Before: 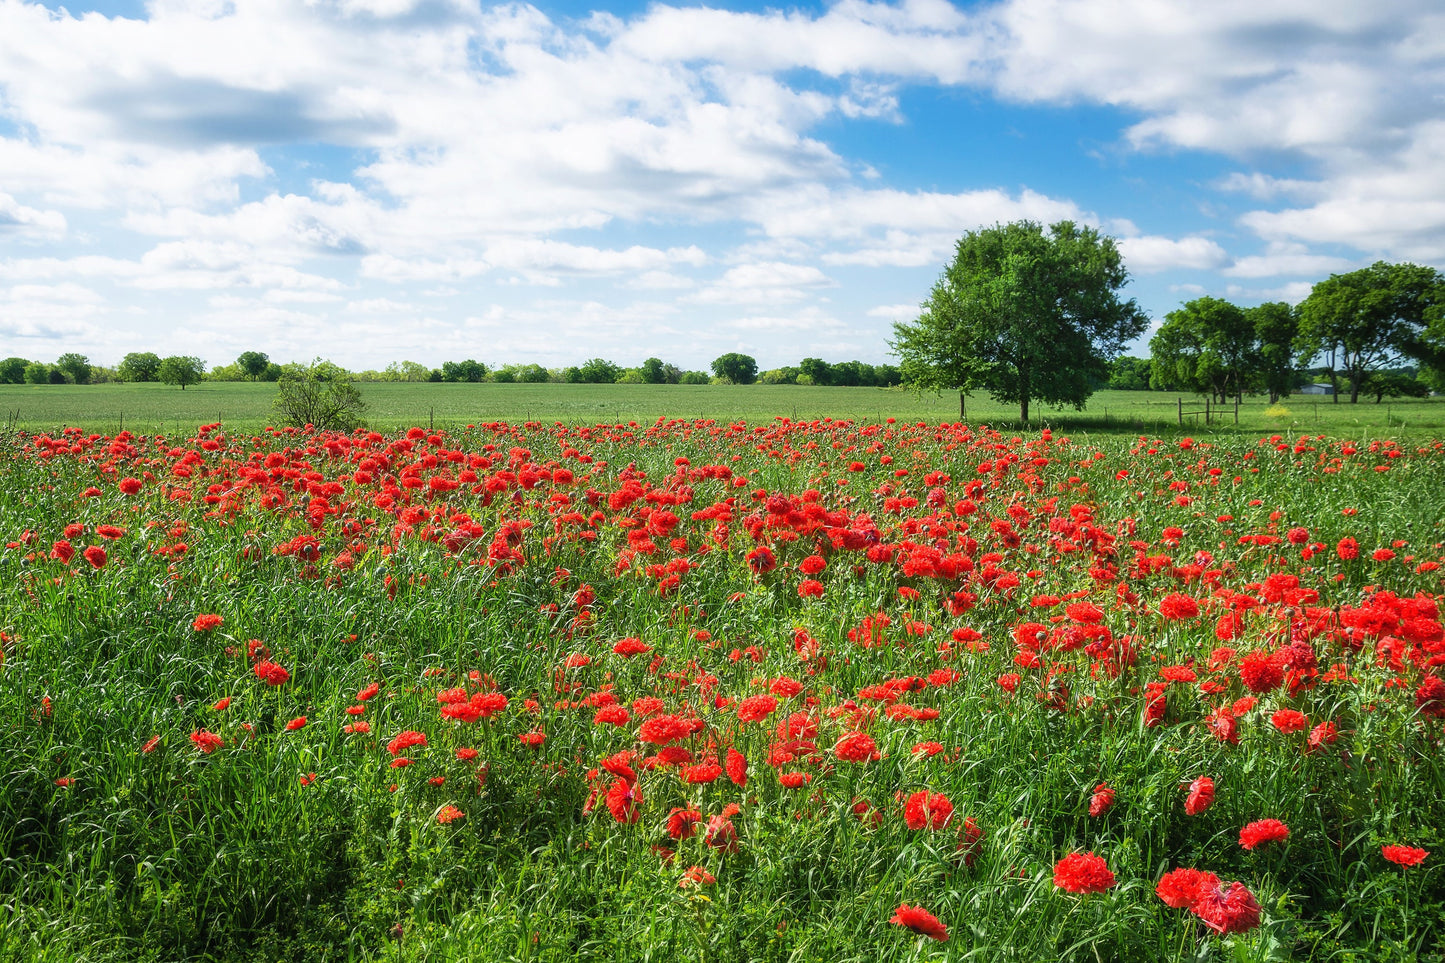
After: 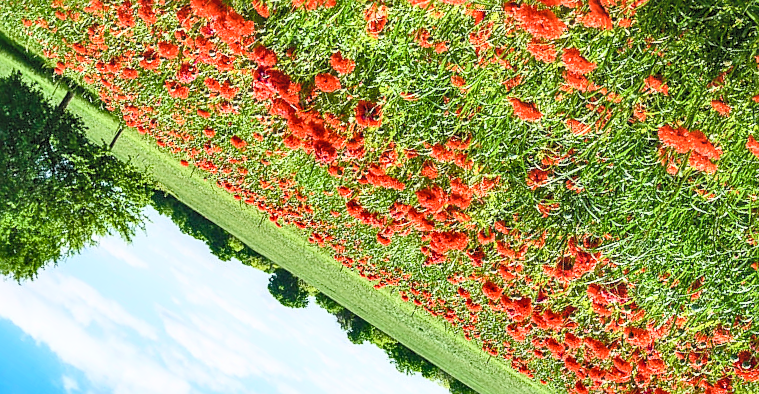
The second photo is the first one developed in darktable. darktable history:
exposure: black level correction 0.001, exposure -0.124 EV, compensate highlight preservation false
crop and rotate: angle 147.85°, left 9.163%, top 15.668%, right 4.383%, bottom 17.01%
shadows and highlights: soften with gaussian
sharpen: on, module defaults
color balance rgb: shadows lift › chroma 0.843%, shadows lift › hue 114.56°, power › hue 75.03°, perceptual saturation grading › global saturation 20%, perceptual saturation grading › highlights -25.609%, perceptual saturation grading › shadows 50.06%
local contrast: on, module defaults
contrast brightness saturation: contrast 0.374, brightness 0.527
